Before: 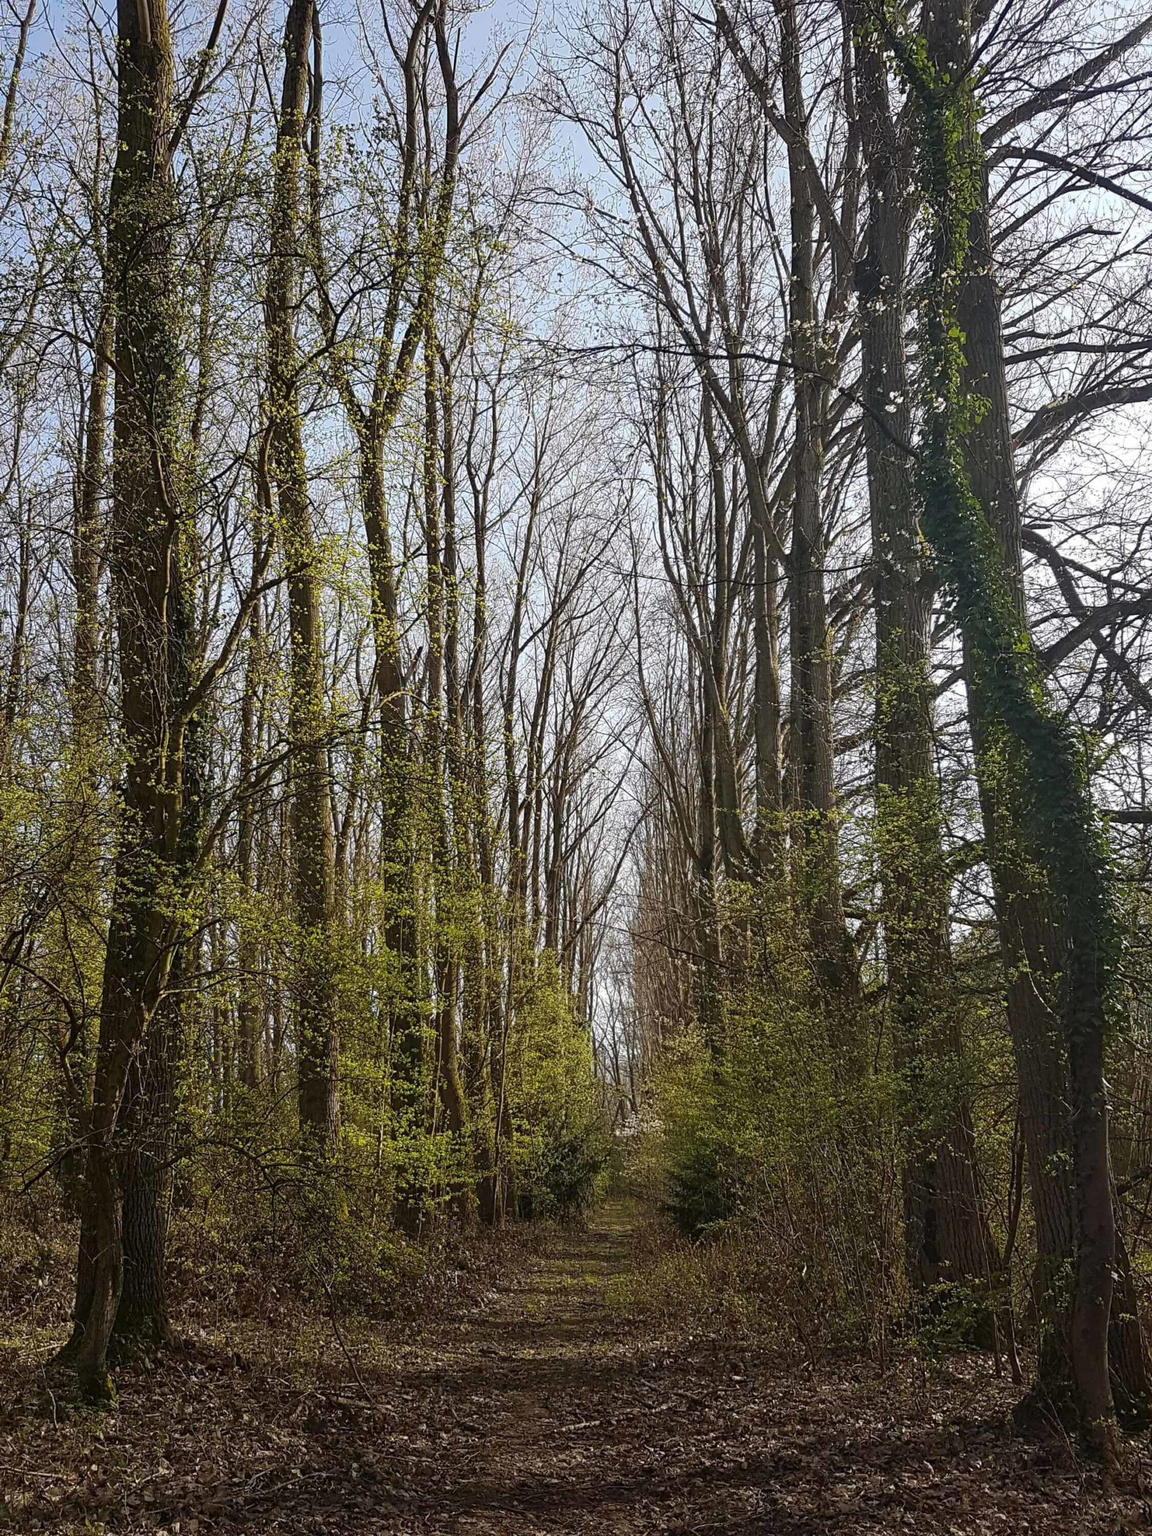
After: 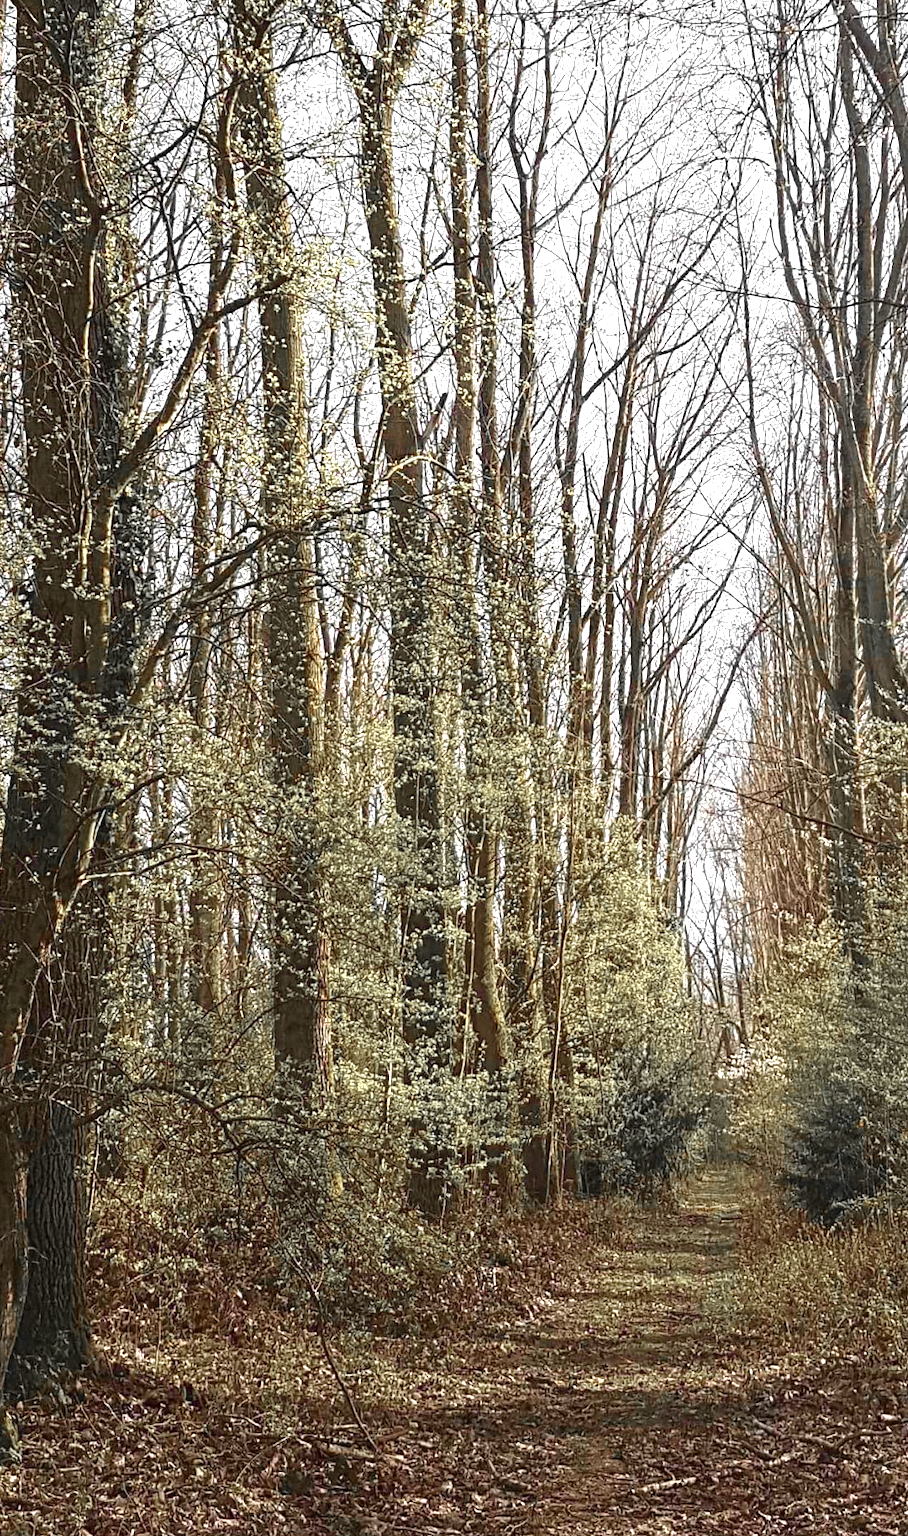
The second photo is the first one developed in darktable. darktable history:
exposure: black level correction 0, exposure 1.2 EV, compensate exposure bias true, compensate highlight preservation false
crop: left 8.966%, top 23.852%, right 34.699%, bottom 4.703%
color balance rgb: perceptual saturation grading › global saturation 20%, global vibrance 20%
color zones: curves: ch0 [(0, 0.447) (0.184, 0.543) (0.323, 0.476) (0.429, 0.445) (0.571, 0.443) (0.714, 0.451) (0.857, 0.452) (1, 0.447)]; ch1 [(0, 0.464) (0.176, 0.46) (0.287, 0.177) (0.429, 0.002) (0.571, 0) (0.714, 0) (0.857, 0) (1, 0.464)], mix 20%
